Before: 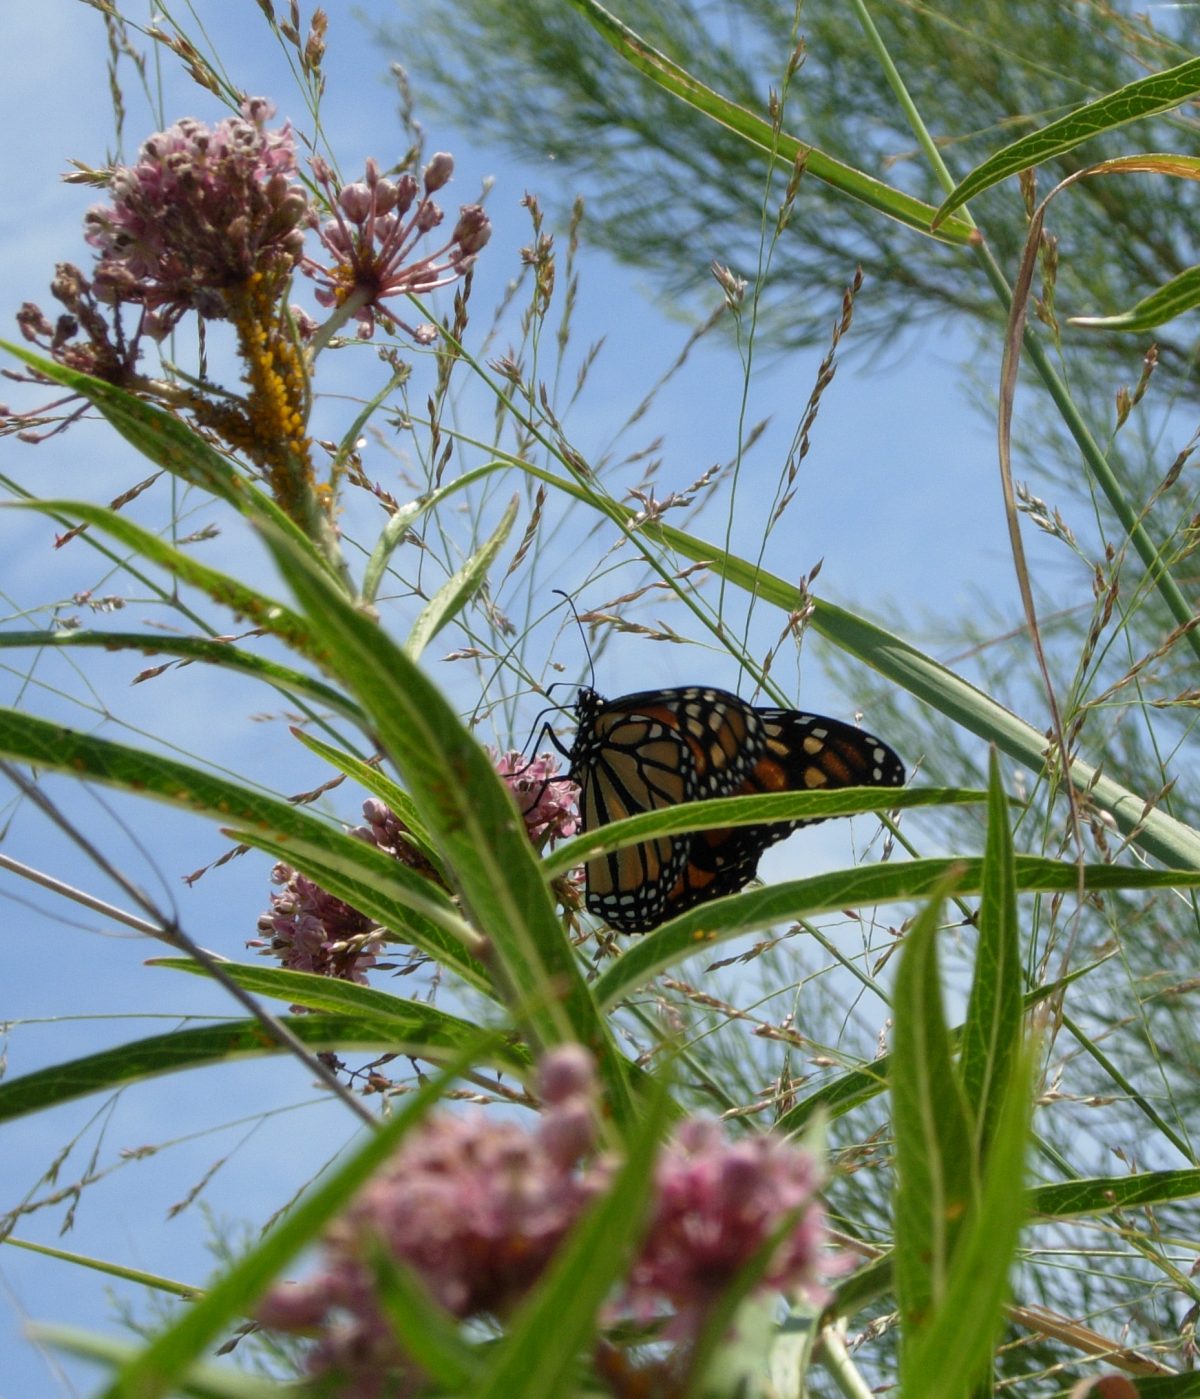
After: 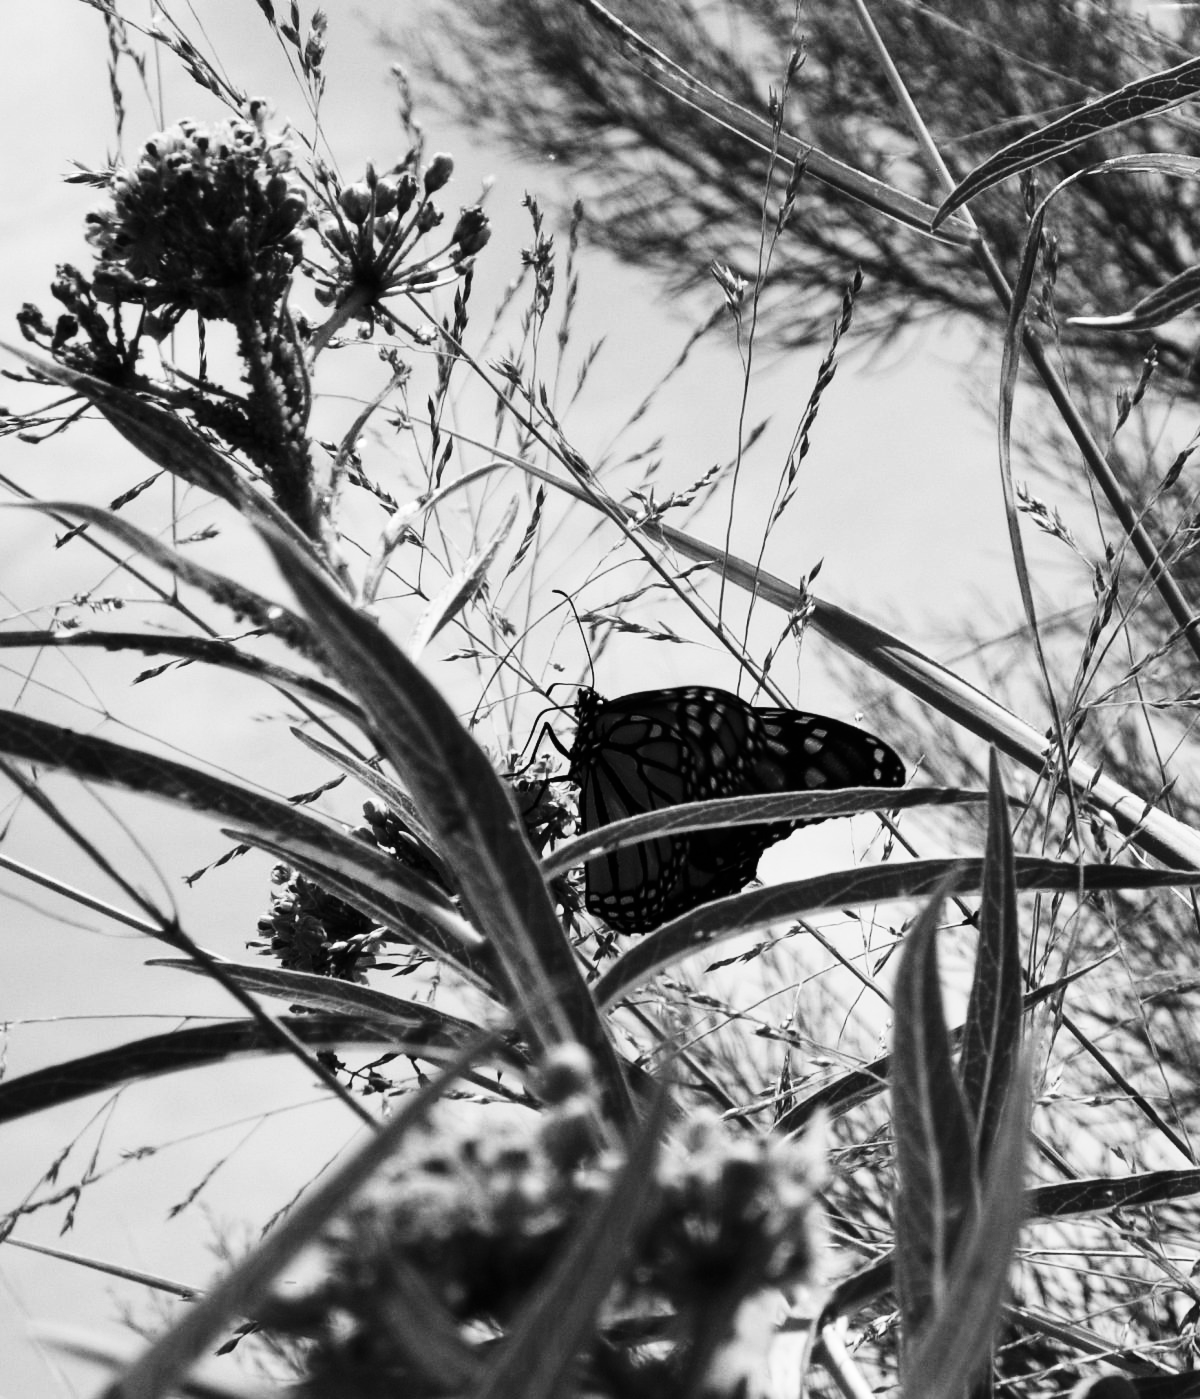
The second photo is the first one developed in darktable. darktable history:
monochrome: on, module defaults
contrast brightness saturation: contrast 0.5, saturation -0.1
